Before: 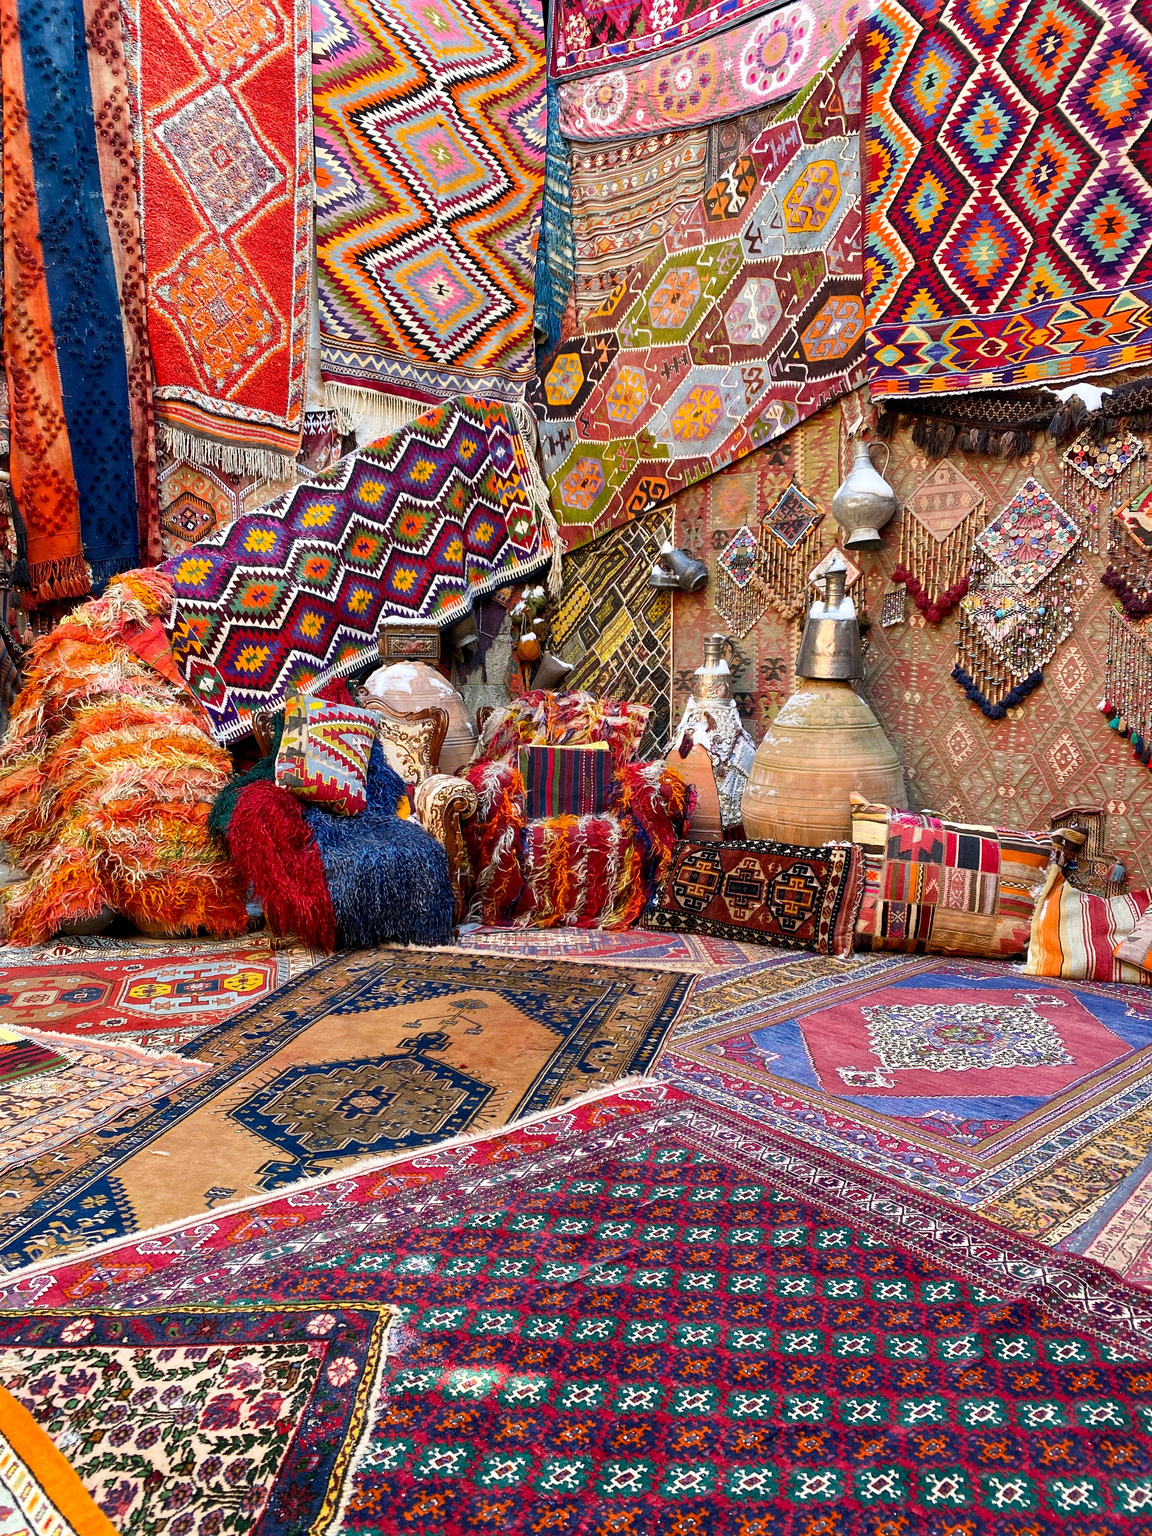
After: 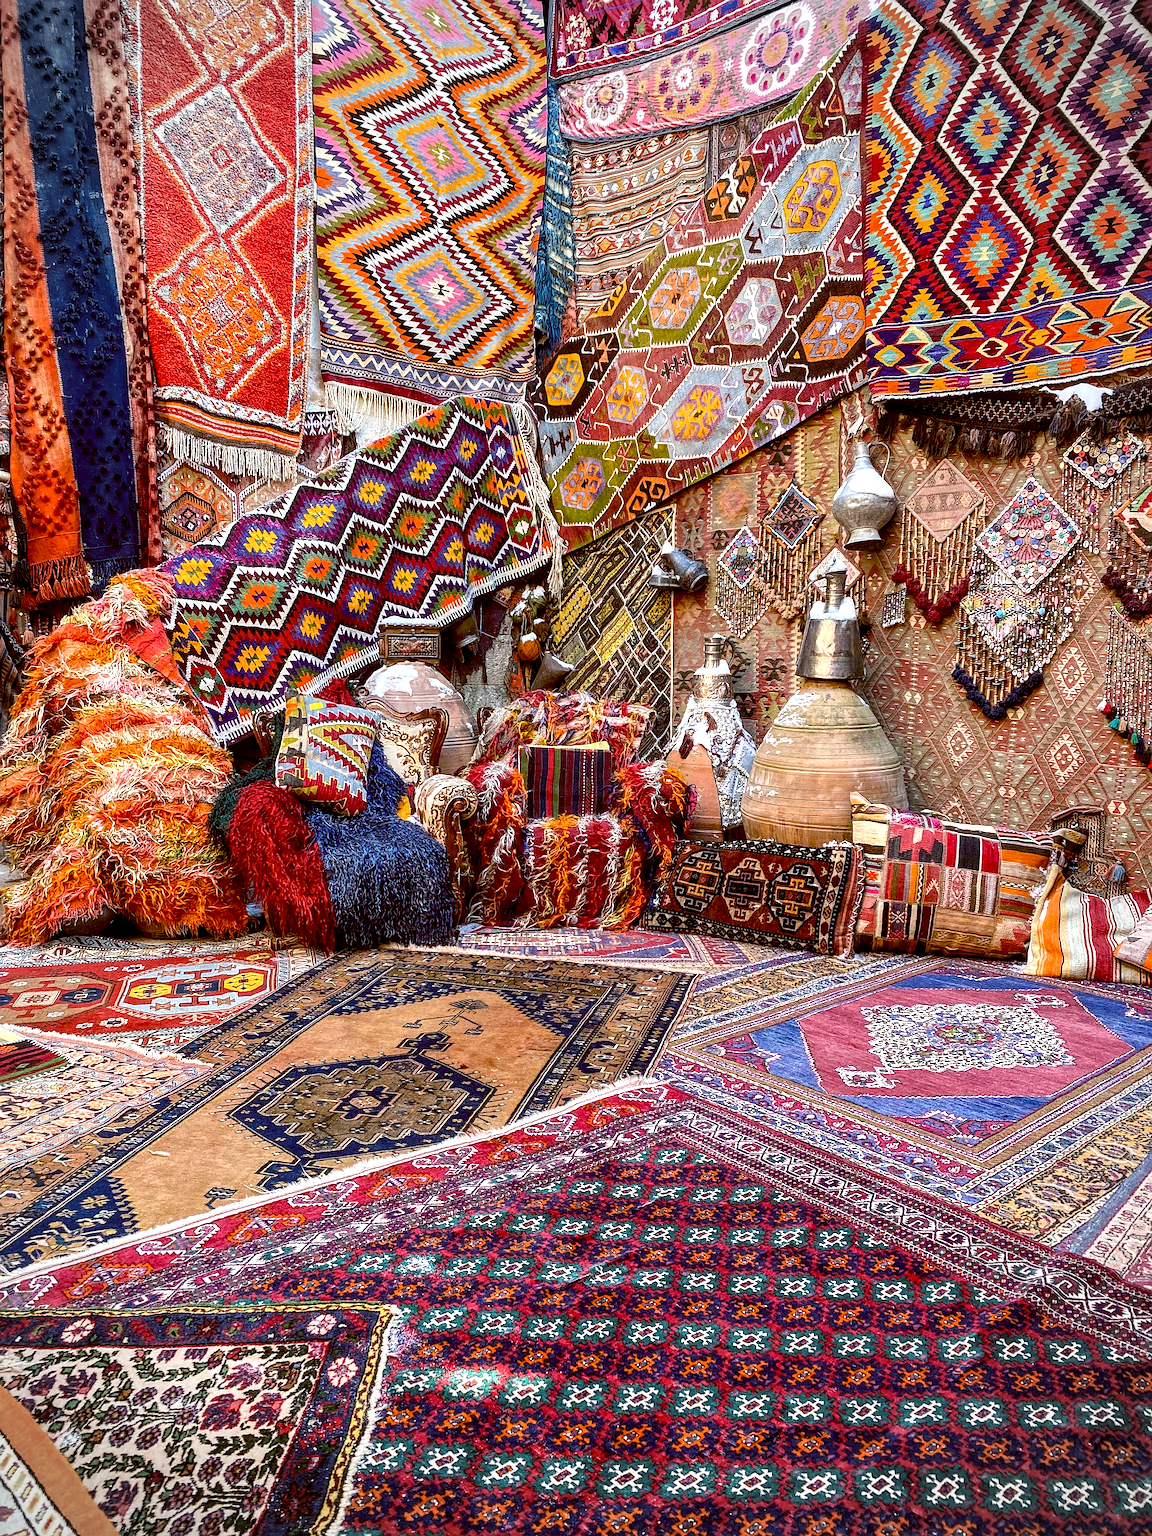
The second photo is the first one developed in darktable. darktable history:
local contrast: highlights 60%, shadows 60%, detail 160%
sharpen: on, module defaults
color balance: lift [1, 1.015, 1.004, 0.985], gamma [1, 0.958, 0.971, 1.042], gain [1, 0.956, 0.977, 1.044]
vignetting: dithering 8-bit output, unbound false
